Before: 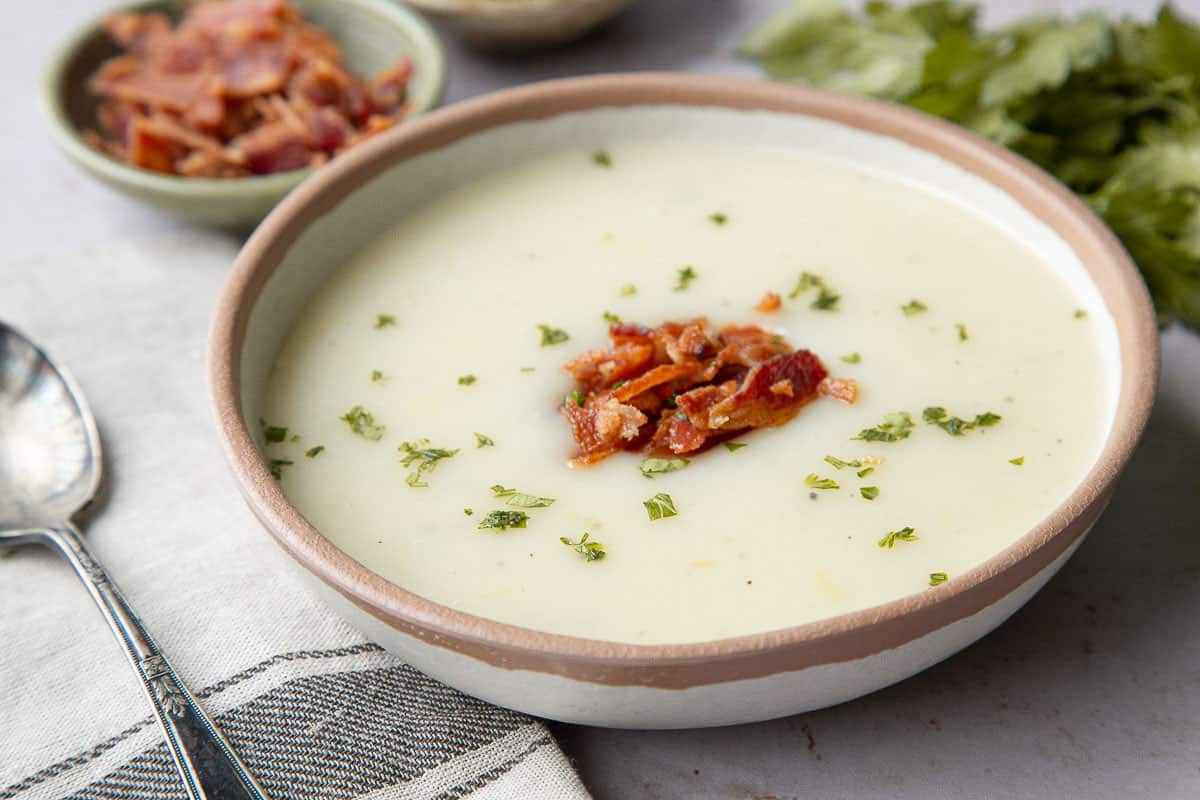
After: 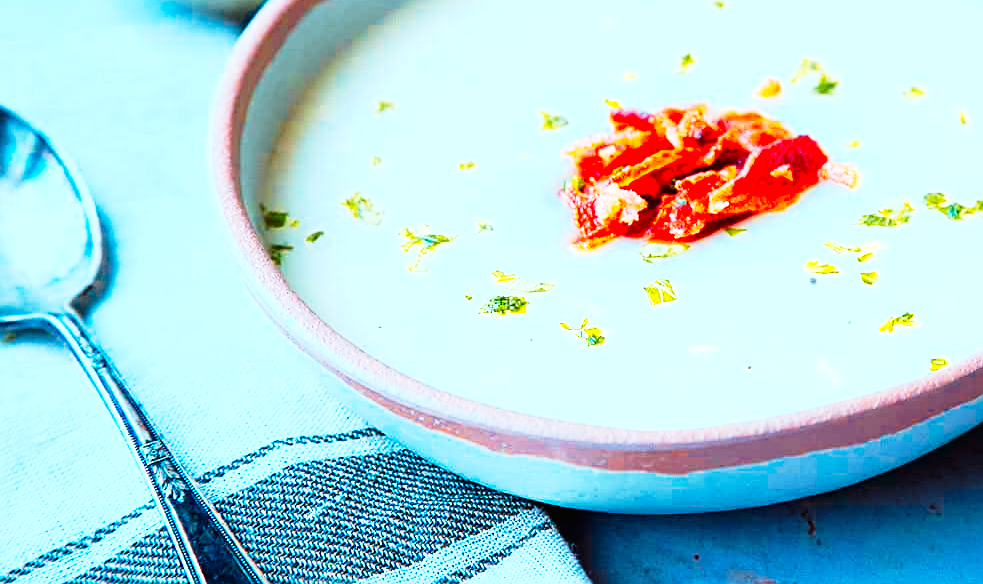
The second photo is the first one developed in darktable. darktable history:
contrast brightness saturation: saturation 0.103
crop: top 26.928%, right 18.004%
sharpen: on, module defaults
color calibration: output R [1.422, -0.35, -0.252, 0], output G [-0.238, 1.259, -0.084, 0], output B [-0.081, -0.196, 1.58, 0], output brightness [0.49, 0.671, -0.57, 0], illuminant custom, x 0.371, y 0.381, temperature 4283.24 K
contrast equalizer: octaves 7, y [[0.5, 0.5, 0.5, 0.512, 0.552, 0.62], [0.5 ×6], [0.5 ×4, 0.504, 0.553], [0 ×6], [0 ×6]], mix -0.281
tone curve: curves: ch0 [(0.016, 0.011) (0.094, 0.016) (0.469, 0.508) (0.721, 0.862) (1, 1)], preserve colors none
